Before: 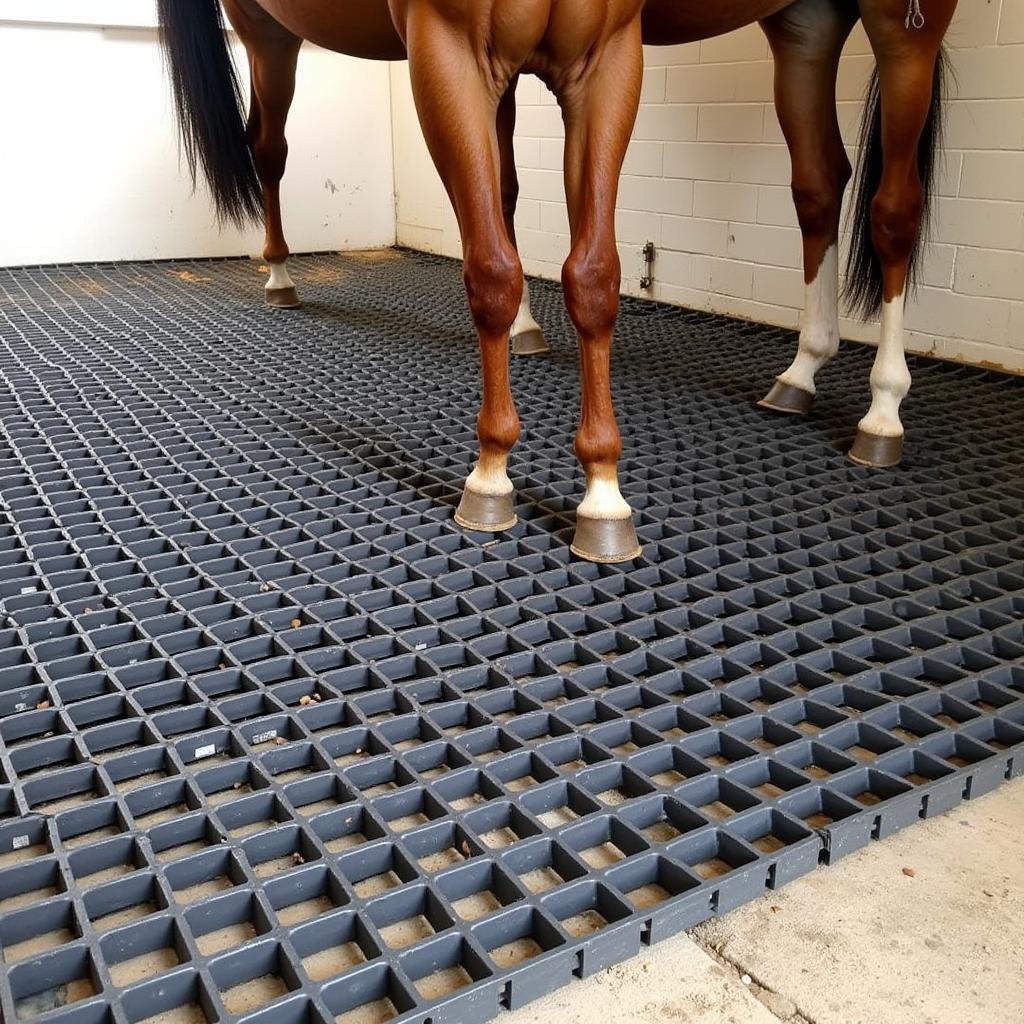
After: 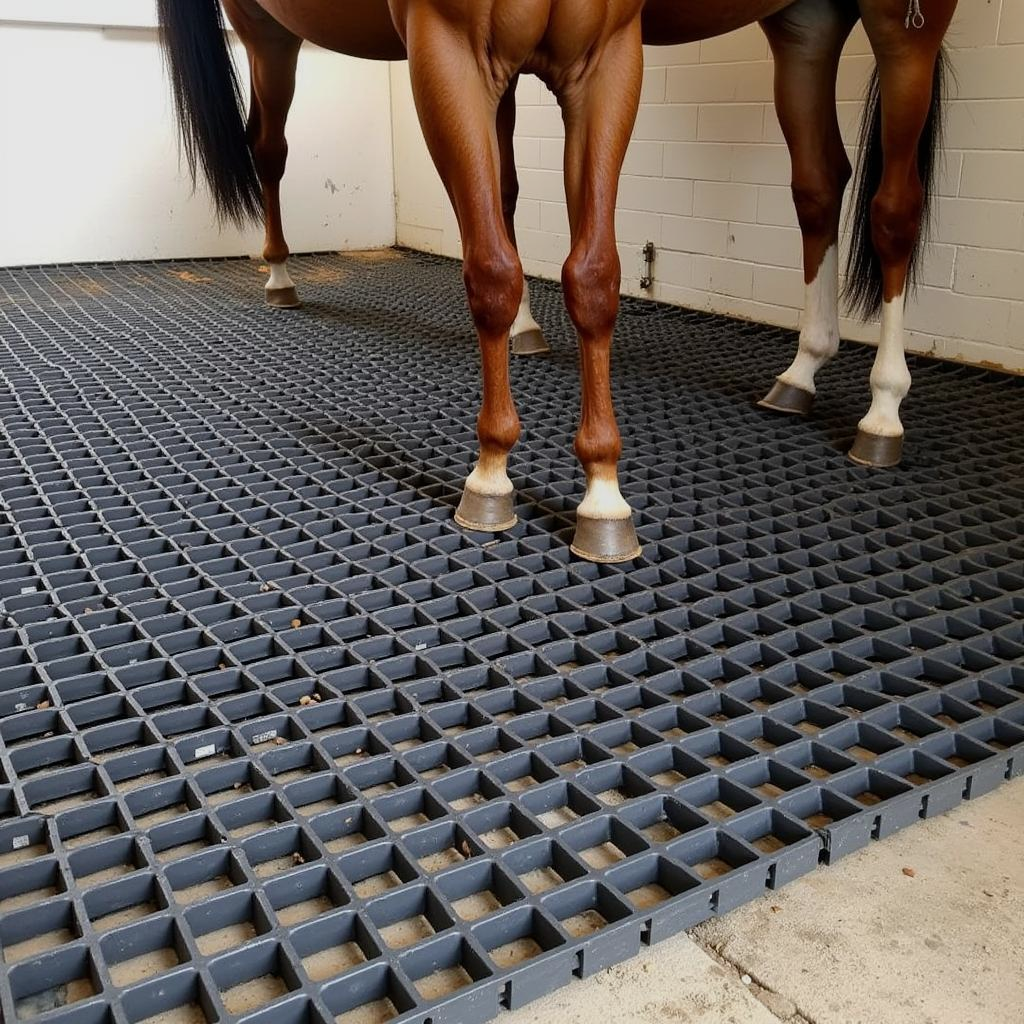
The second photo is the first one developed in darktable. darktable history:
exposure: exposure -0.36 EV, compensate highlight preservation false
tone equalizer: -8 EV -1.84 EV, -7 EV -1.16 EV, -6 EV -1.62 EV, smoothing diameter 25%, edges refinement/feathering 10, preserve details guided filter
